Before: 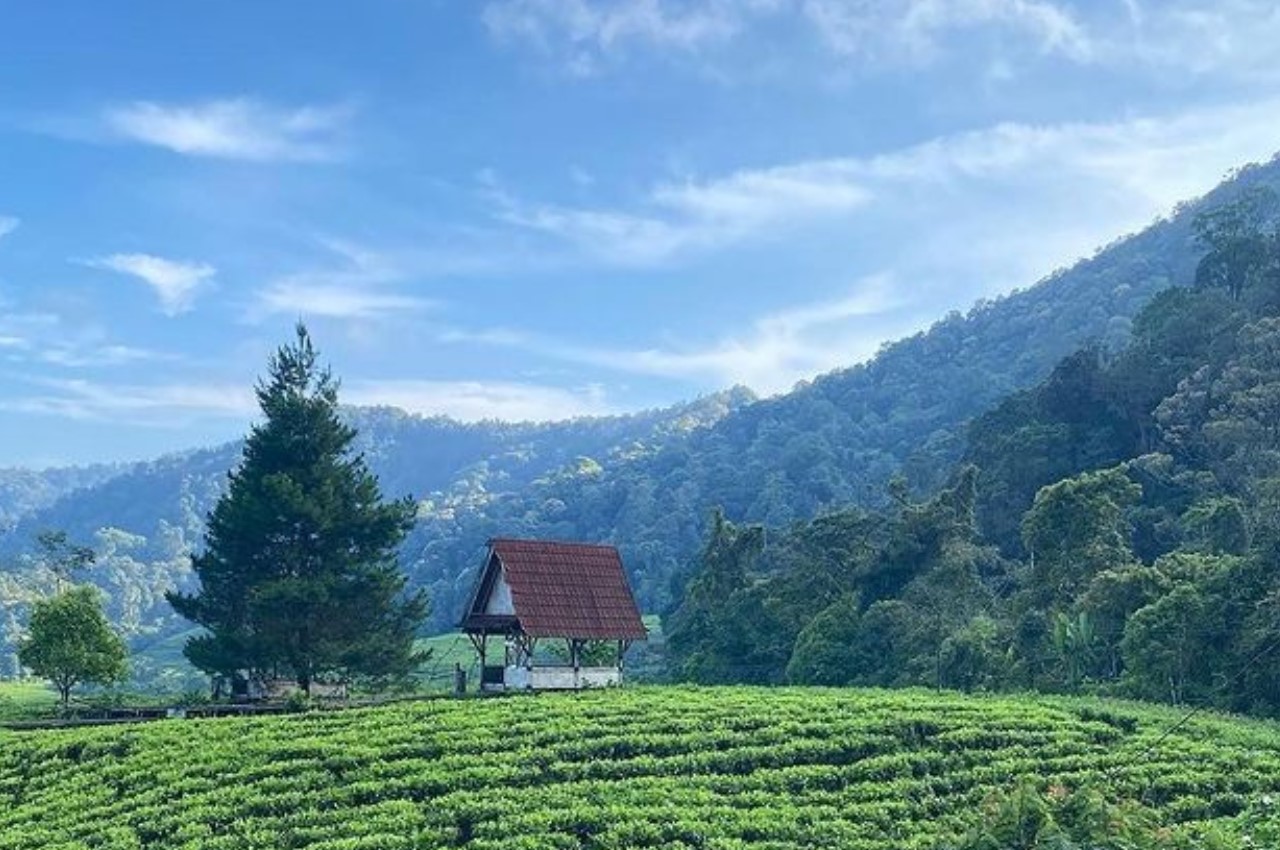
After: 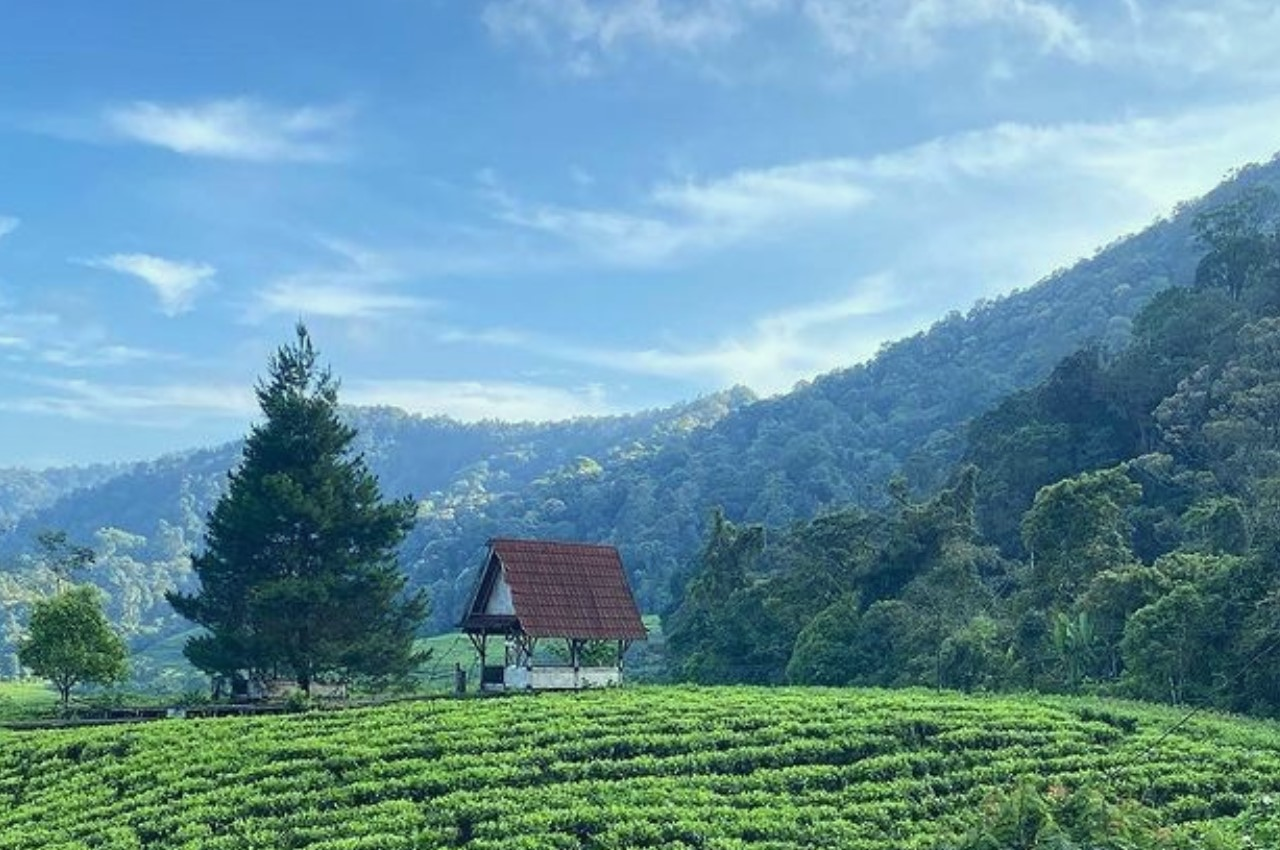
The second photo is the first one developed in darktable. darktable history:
color correction: highlights a* -4.79, highlights b* 5.06, saturation 0.957
shadows and highlights: shadows 62.75, white point adjustment 0.307, highlights -34.18, compress 83.78%
